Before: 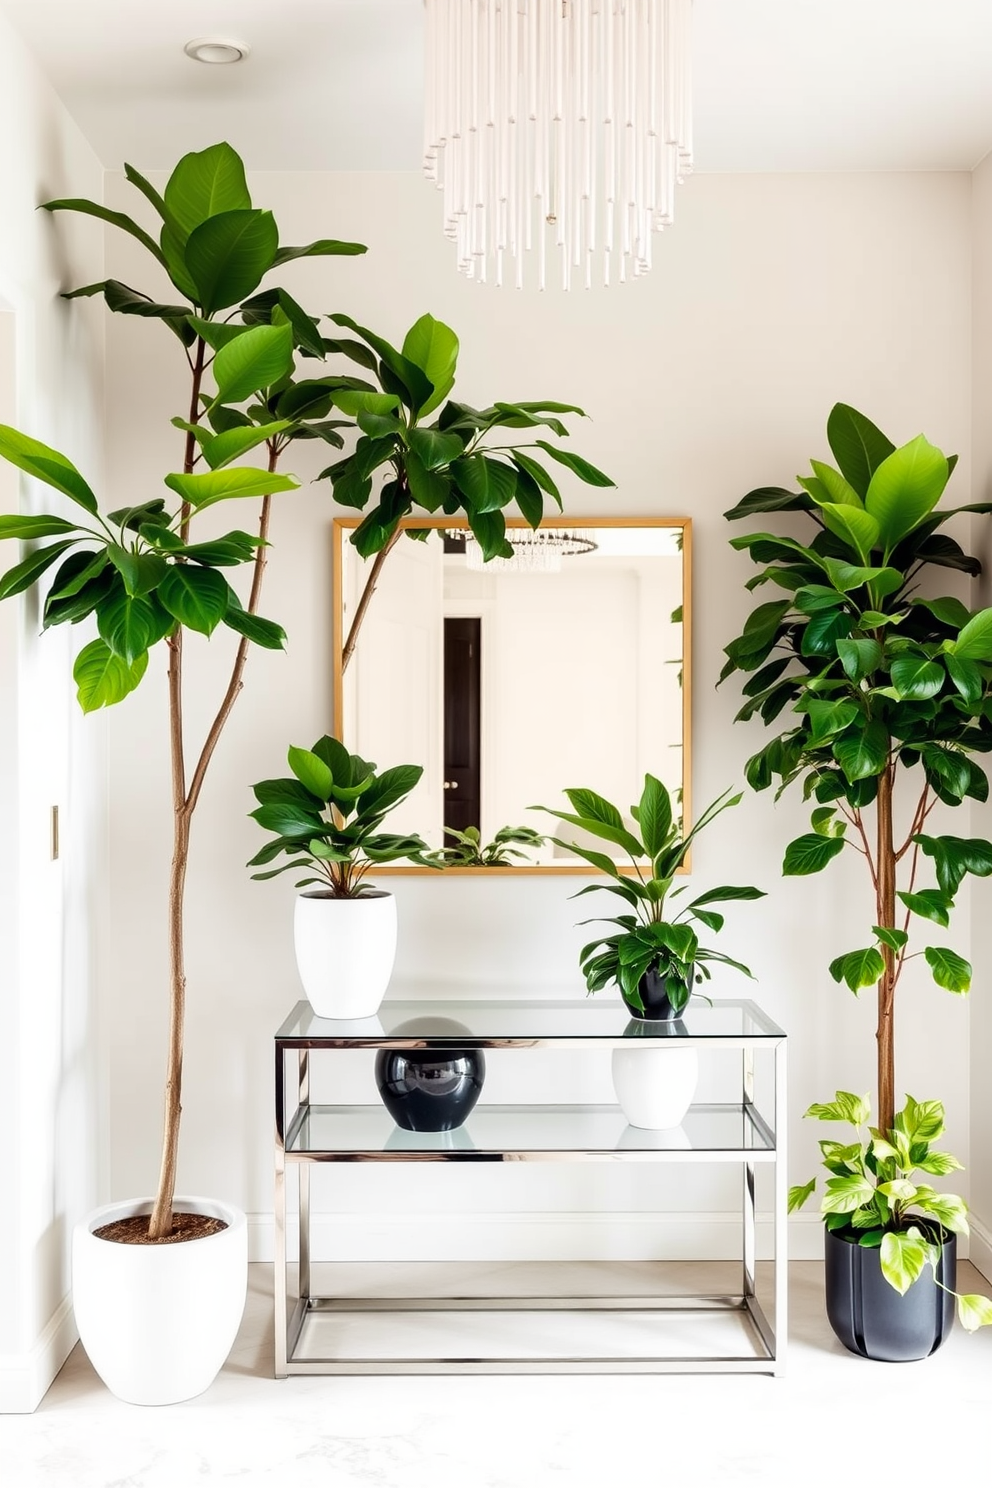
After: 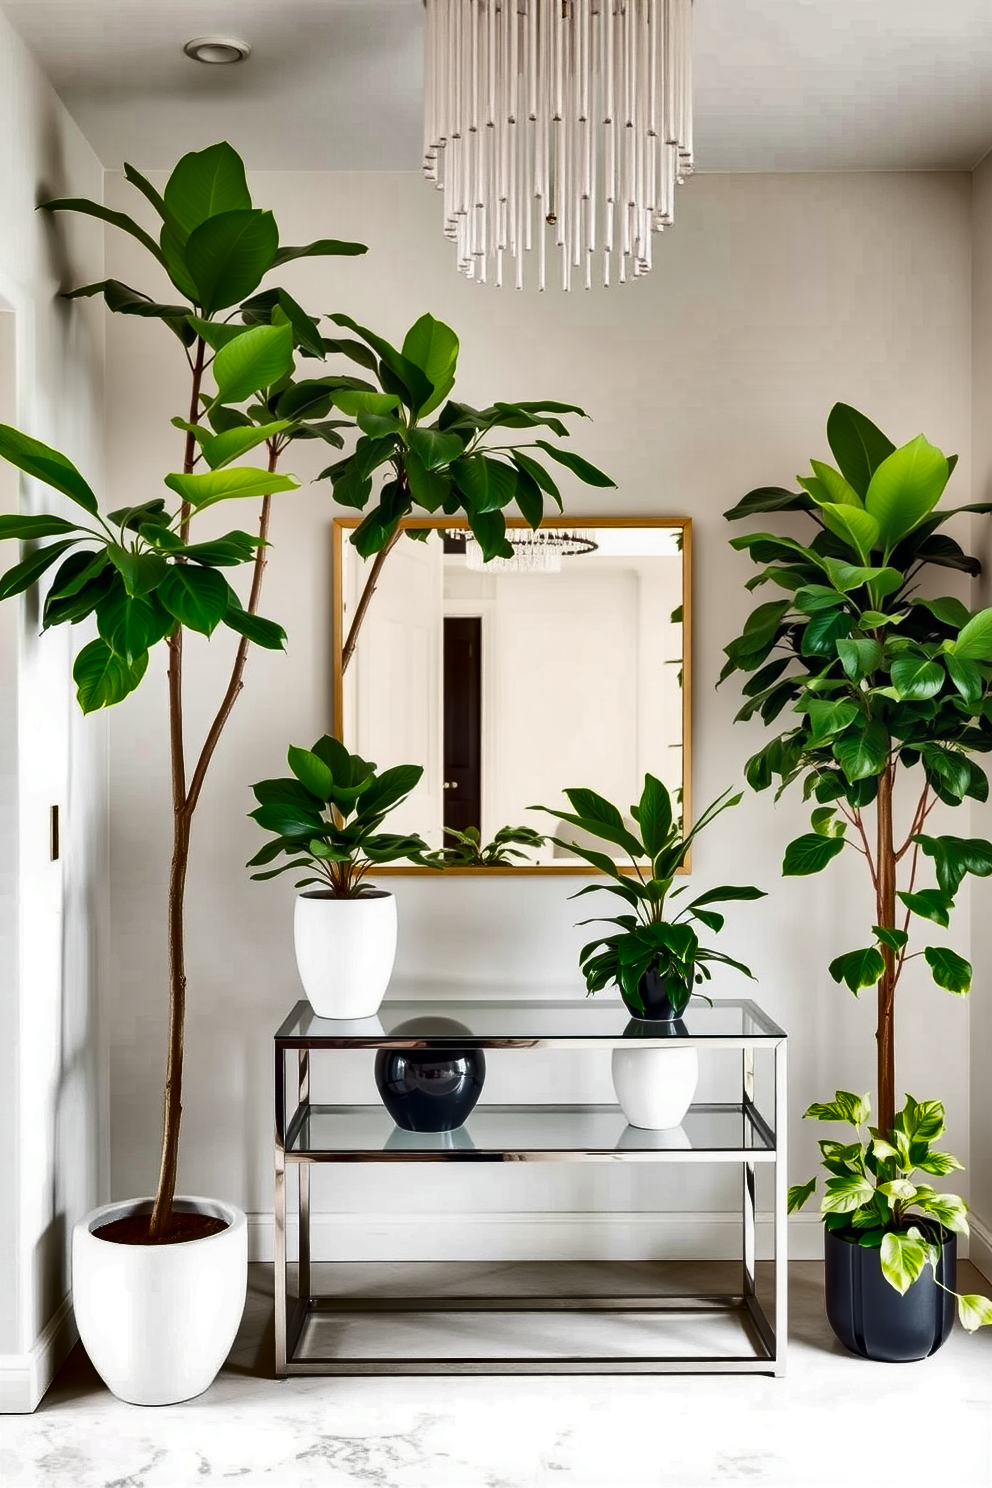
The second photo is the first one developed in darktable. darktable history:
shadows and highlights: shadows 21.01, highlights -80.98, soften with gaussian
